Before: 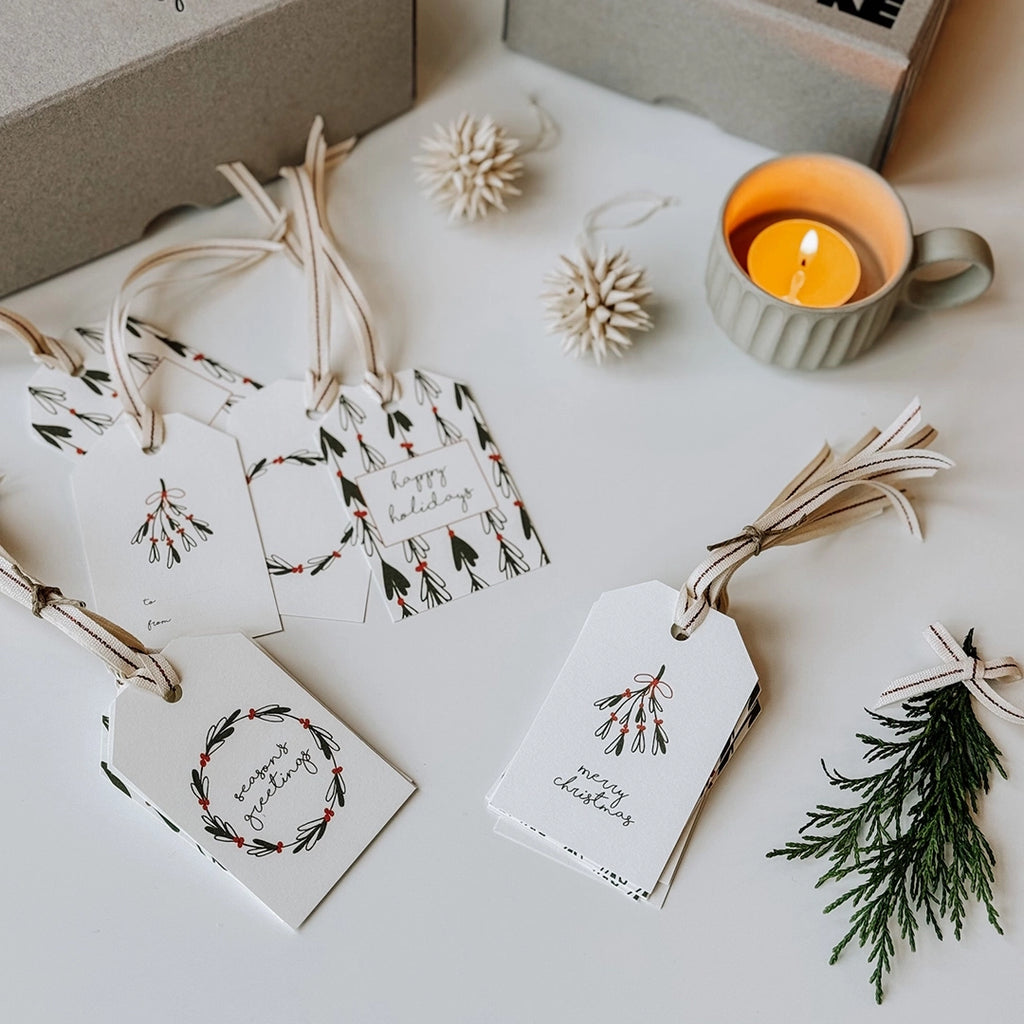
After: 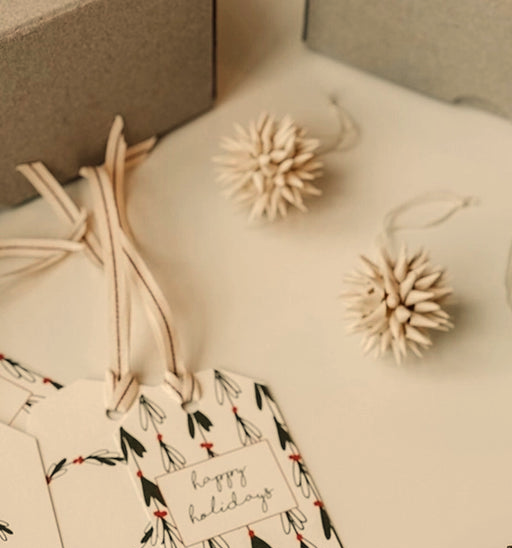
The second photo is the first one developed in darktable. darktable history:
tone curve: color space Lab, linked channels, preserve colors none
white balance: red 1.123, blue 0.83
crop: left 19.556%, right 30.401%, bottom 46.458%
